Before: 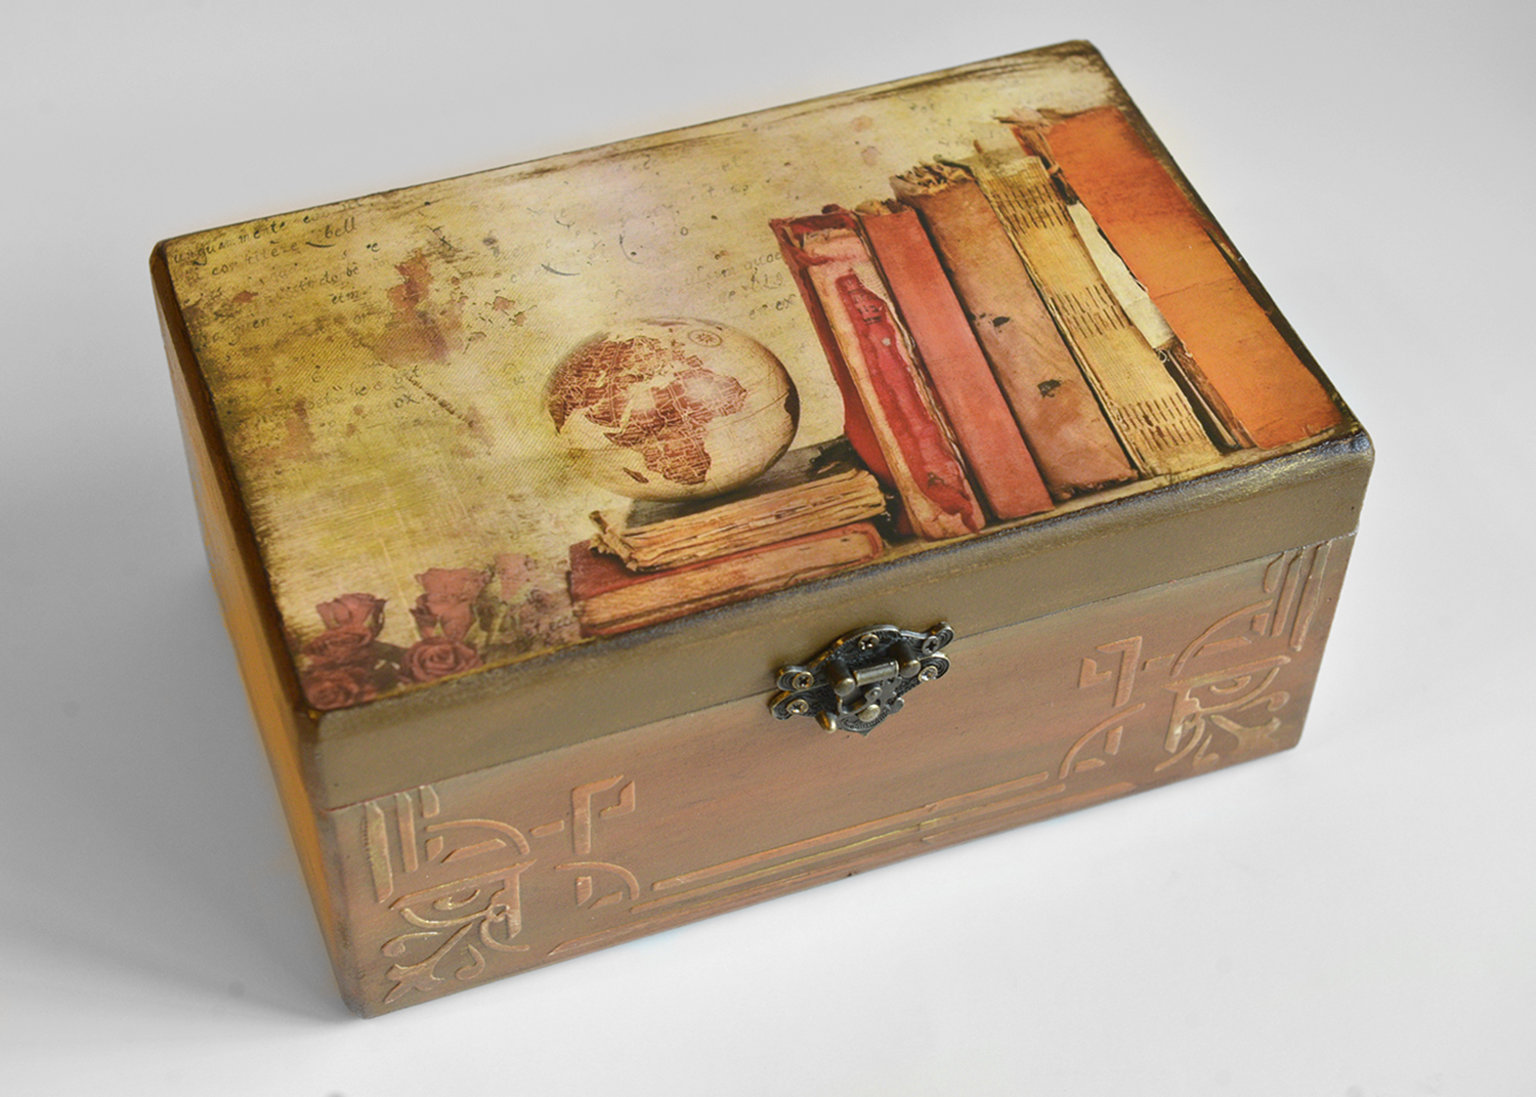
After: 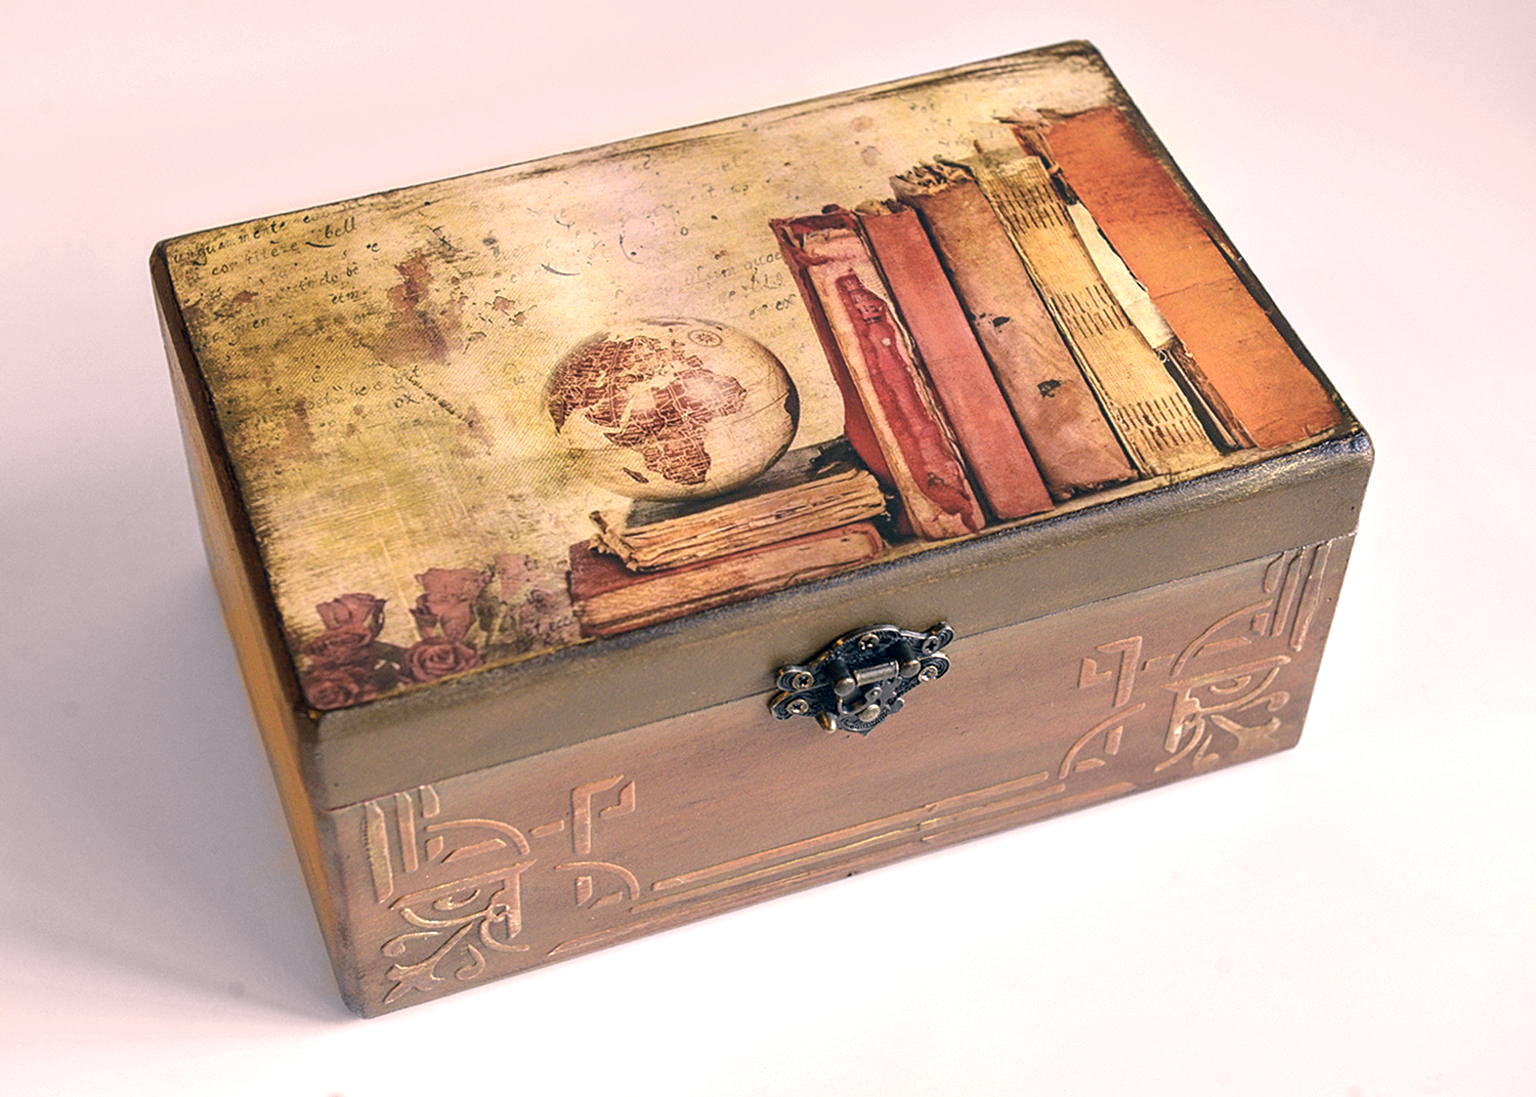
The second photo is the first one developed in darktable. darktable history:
sharpen: radius 1.98
color correction: highlights a* 14.05, highlights b* 6.08, shadows a* -5.79, shadows b* -16.01, saturation 0.851
tone equalizer: -8 EV -0.419 EV, -7 EV -0.428 EV, -6 EV -0.311 EV, -5 EV -0.238 EV, -3 EV 0.253 EV, -2 EV 0.306 EV, -1 EV 0.366 EV, +0 EV 0.414 EV, smoothing 1
local contrast: detail 130%
